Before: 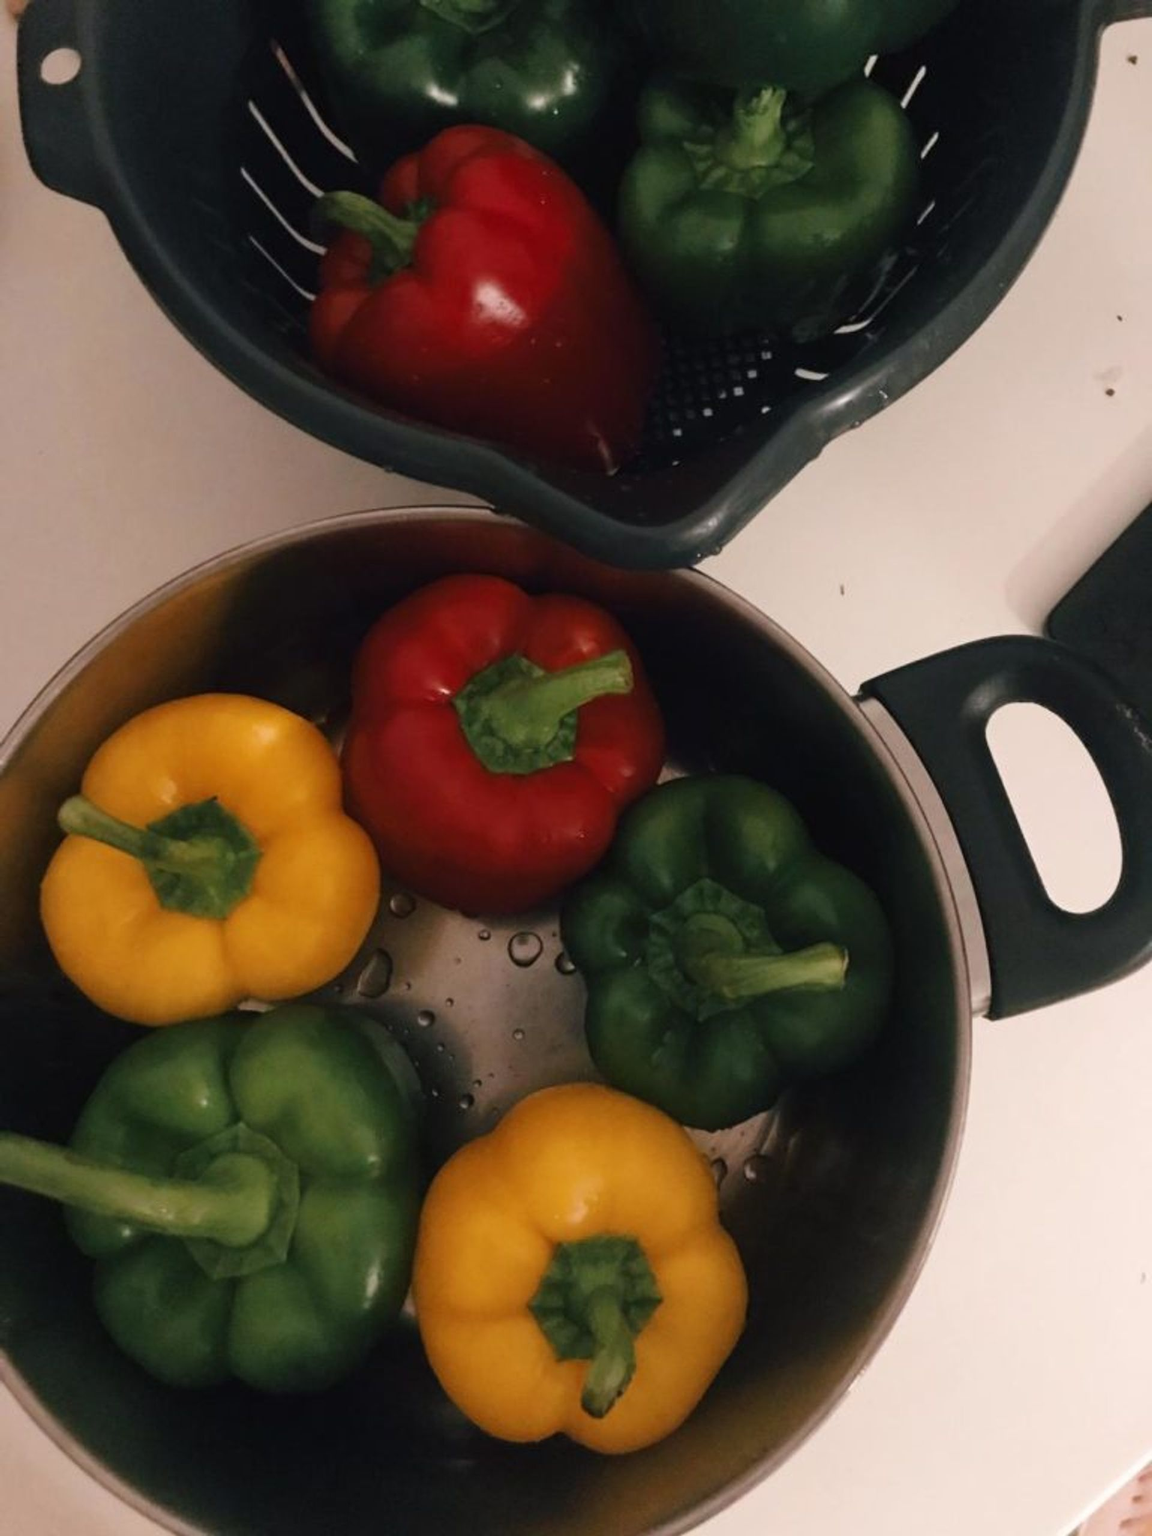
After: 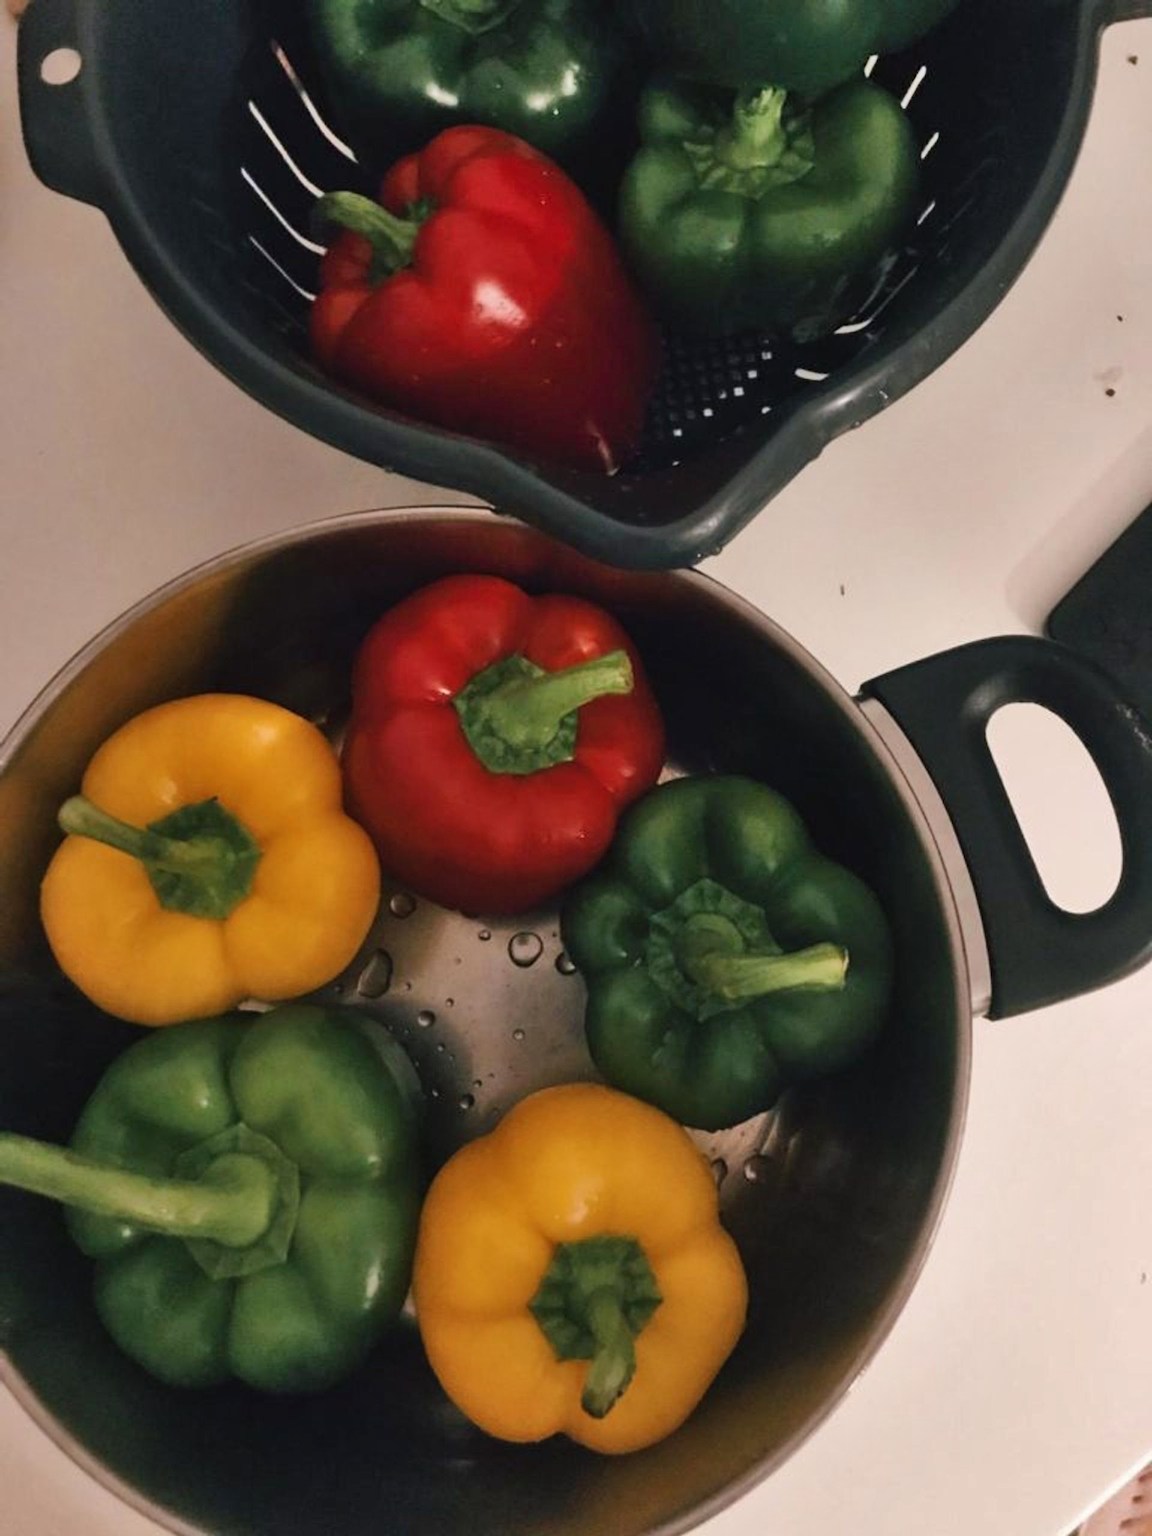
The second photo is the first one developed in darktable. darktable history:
shadows and highlights: highlights color adjustment 56.07%, soften with gaussian
